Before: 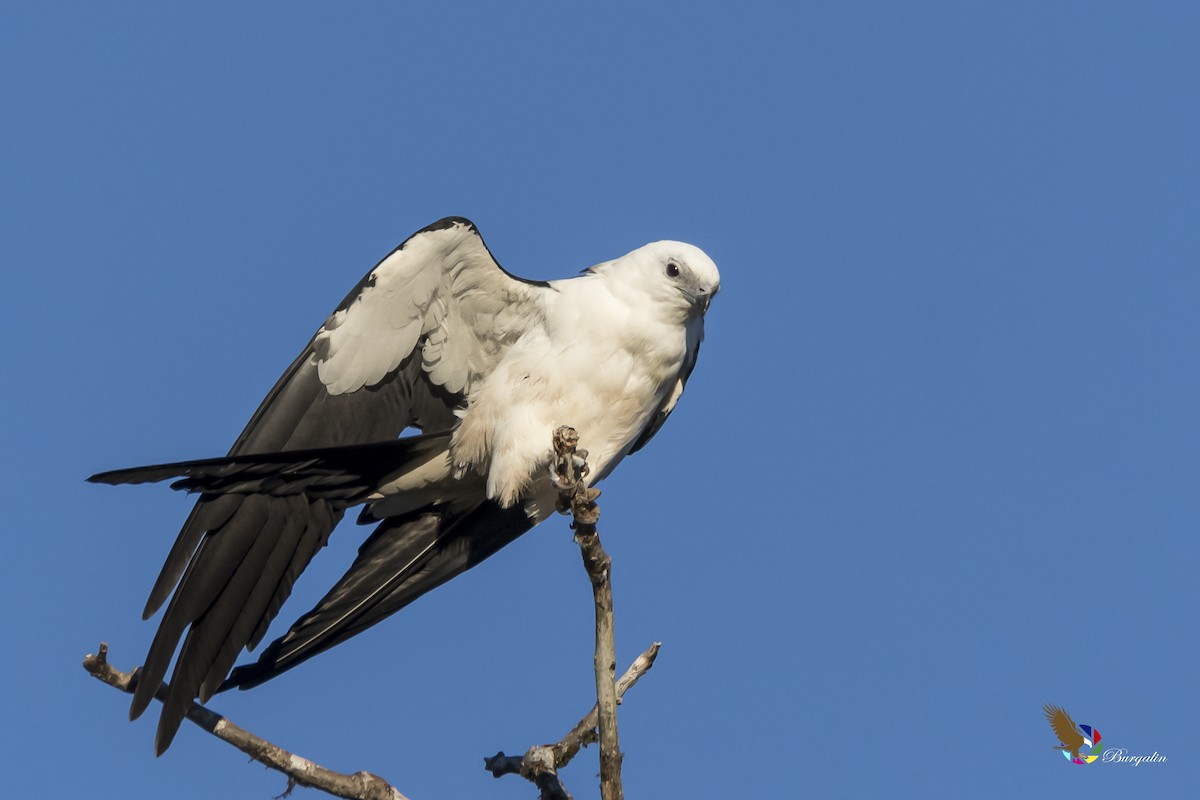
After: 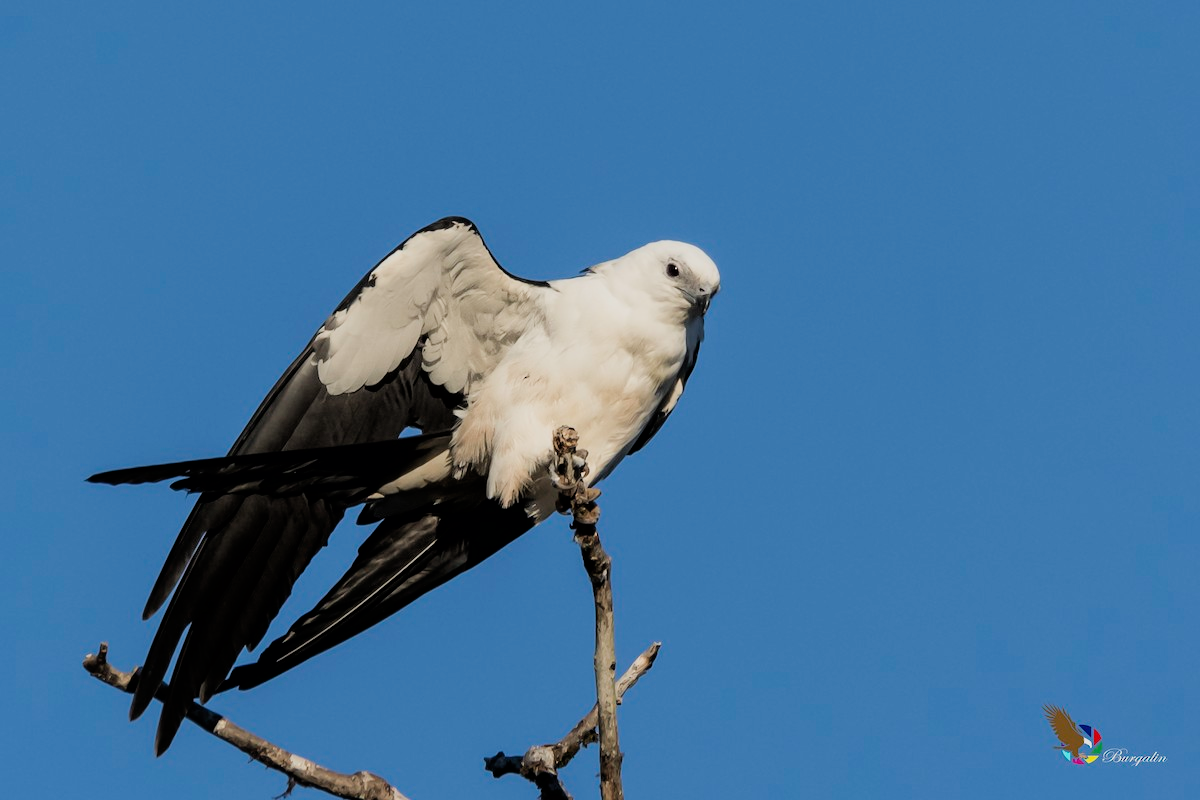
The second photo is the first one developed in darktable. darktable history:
filmic rgb: black relative exposure -7.72 EV, white relative exposure 4.39 EV, hardness 3.75, latitude 49.63%, contrast 1.1
